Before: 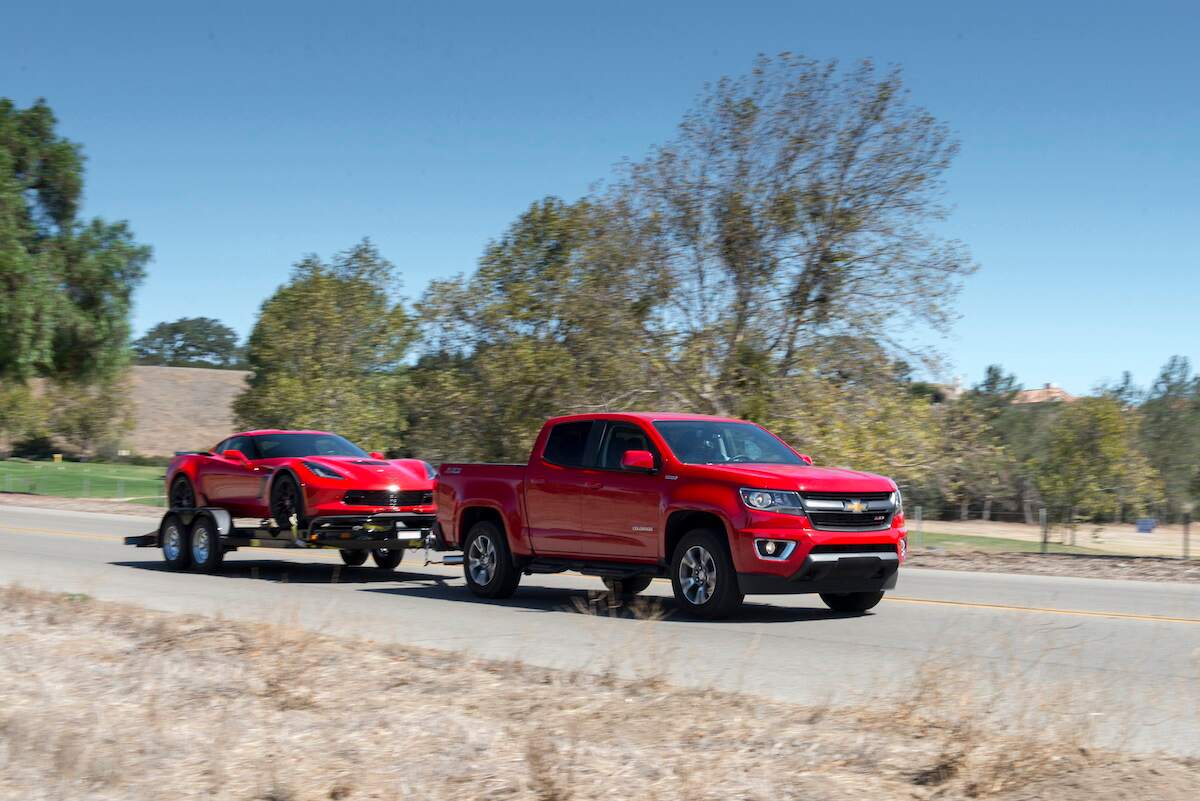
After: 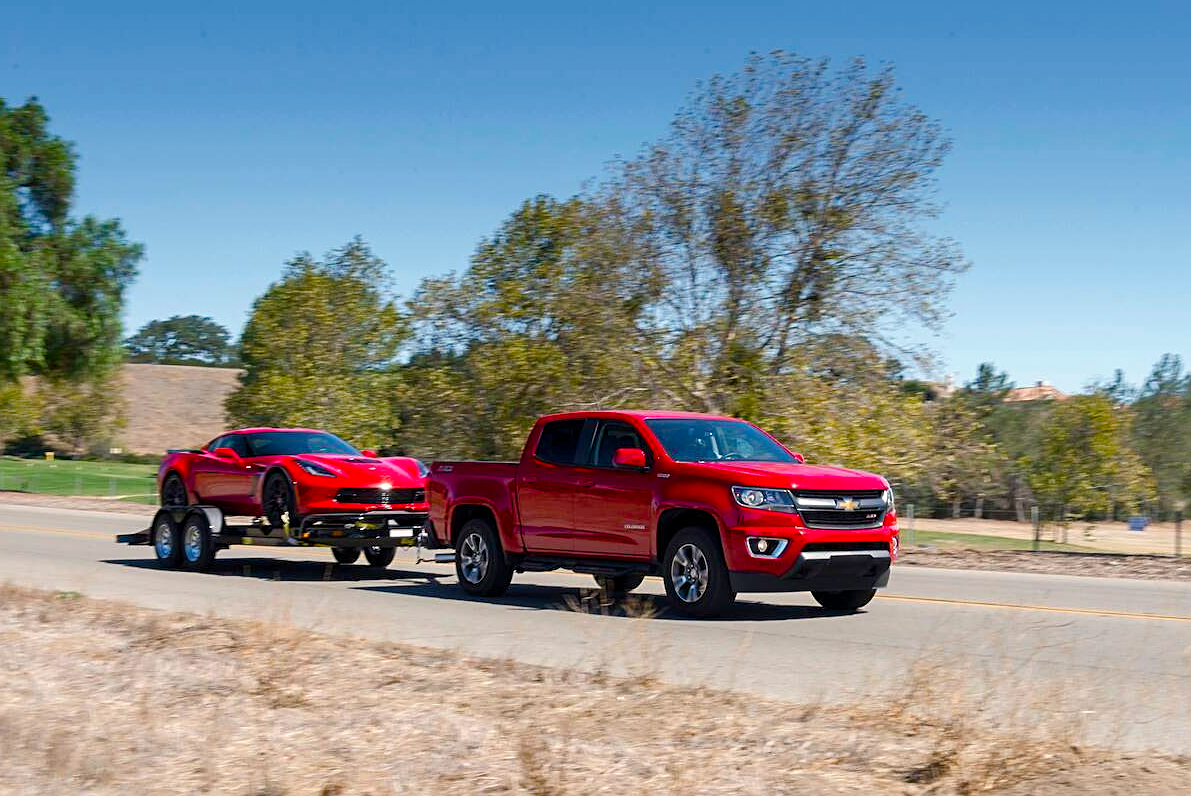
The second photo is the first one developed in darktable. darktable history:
color balance rgb: shadows lift › hue 86.19°, highlights gain › chroma 1.561%, highlights gain › hue 55.51°, perceptual saturation grading › global saturation 27.056%, perceptual saturation grading › highlights -27.836%, perceptual saturation grading › mid-tones 15.933%, perceptual saturation grading › shadows 34.426%, global vibrance 20%
sharpen: amount 0.493
crop and rotate: left 0.735%, top 0.267%, bottom 0.269%
